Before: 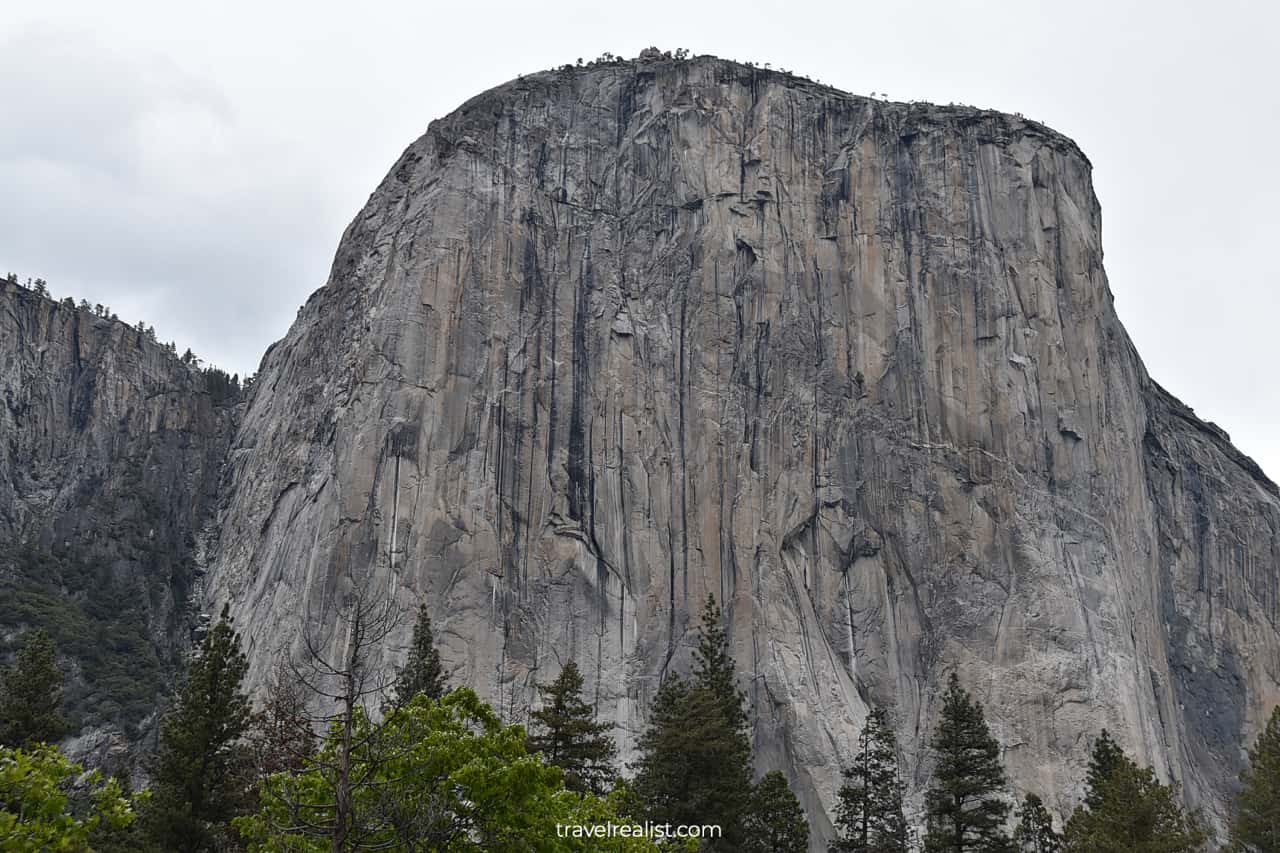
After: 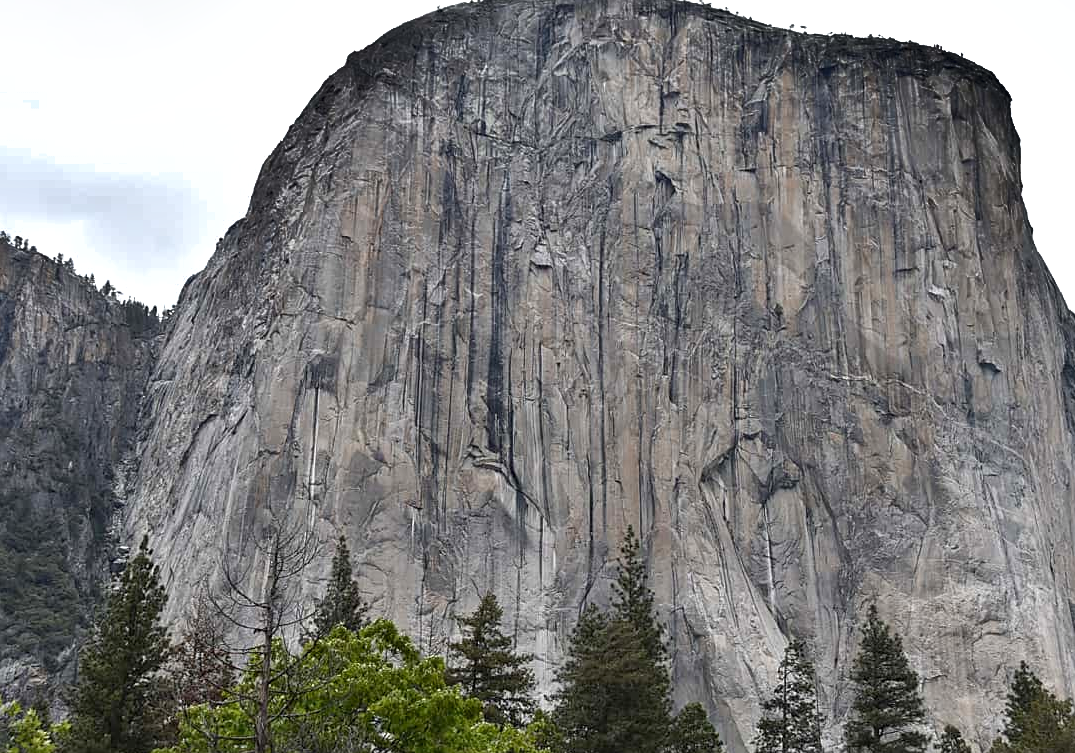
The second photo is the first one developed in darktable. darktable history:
exposure: black level correction 0.001, exposure 0.498 EV, compensate exposure bias true, compensate highlight preservation false
sharpen: amount 0.209
crop: left 6.395%, top 8.031%, right 9.549%, bottom 3.653%
shadows and highlights: radius 105.7, shadows 41.43, highlights -71.52, low approximation 0.01, soften with gaussian
